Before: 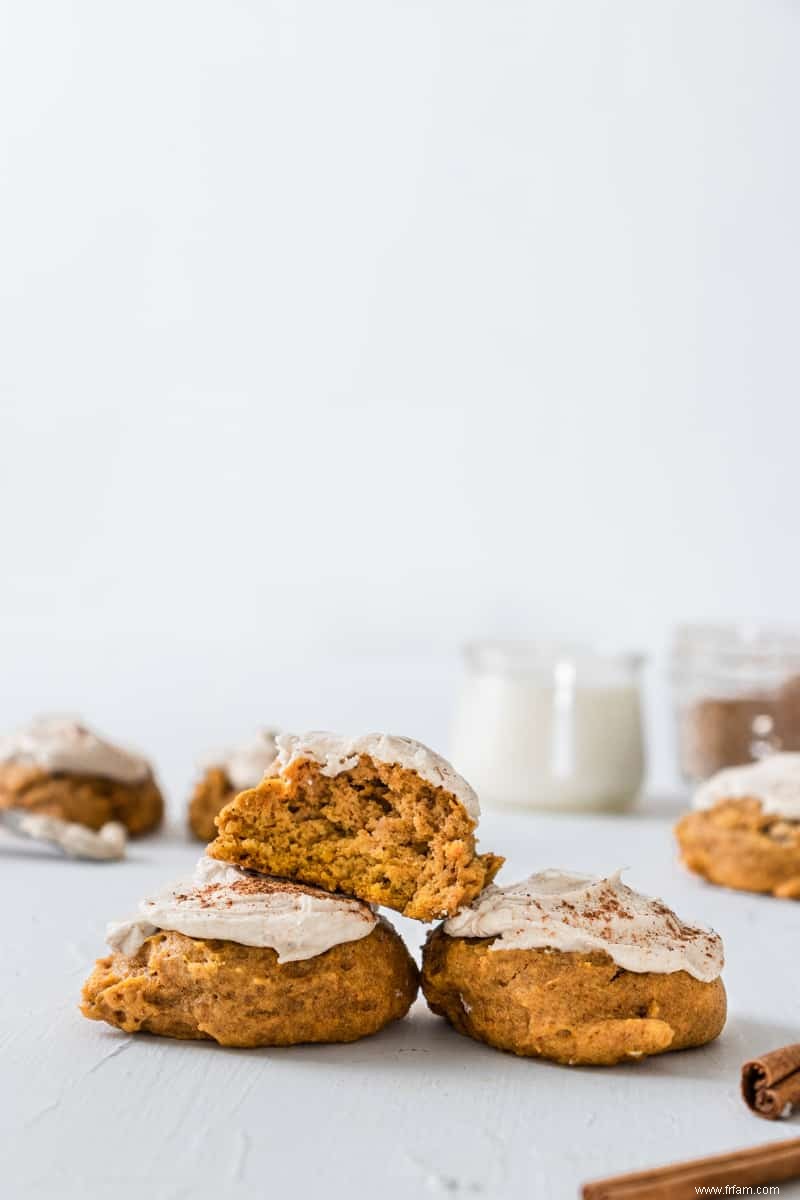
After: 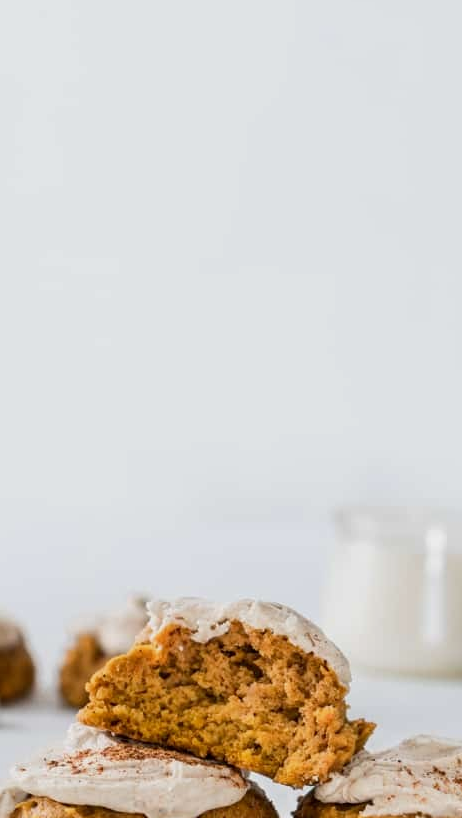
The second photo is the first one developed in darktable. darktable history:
exposure: black level correction 0.001, exposure -0.2 EV, compensate highlight preservation false
crop: left 16.202%, top 11.208%, right 26.045%, bottom 20.557%
